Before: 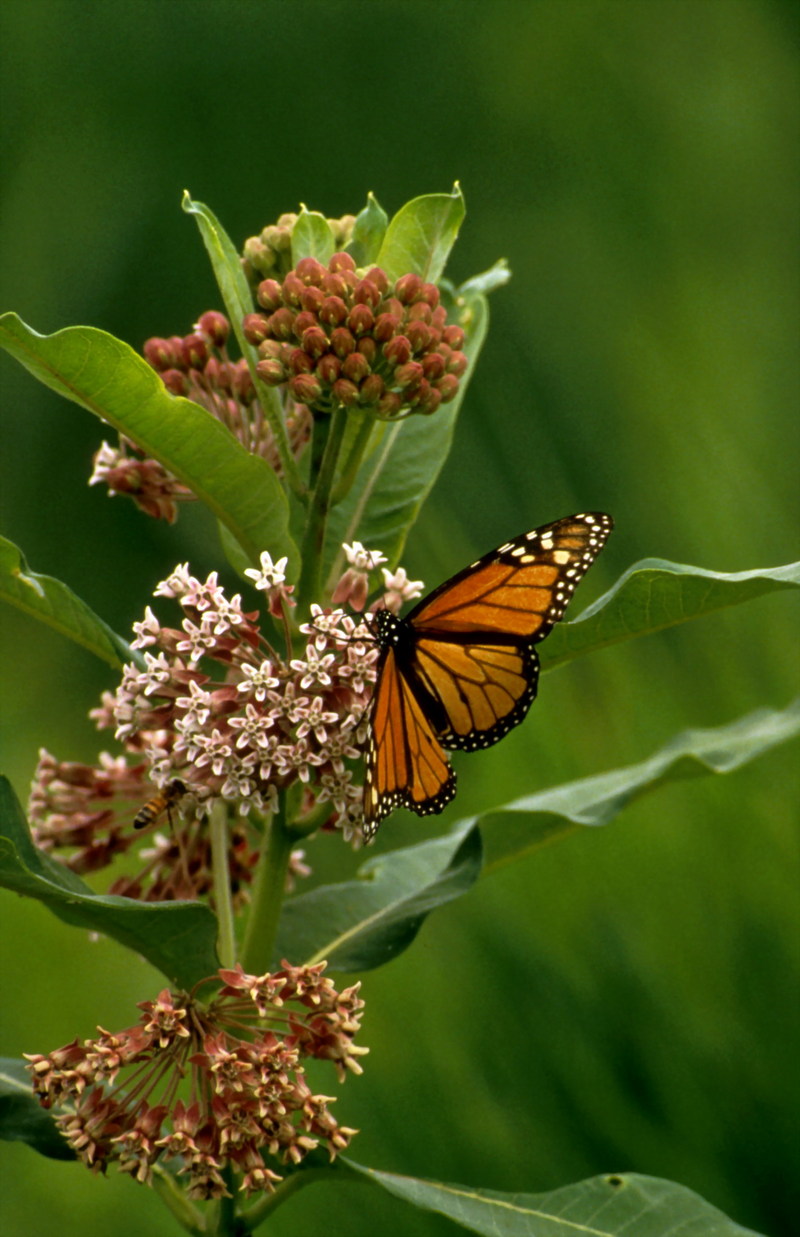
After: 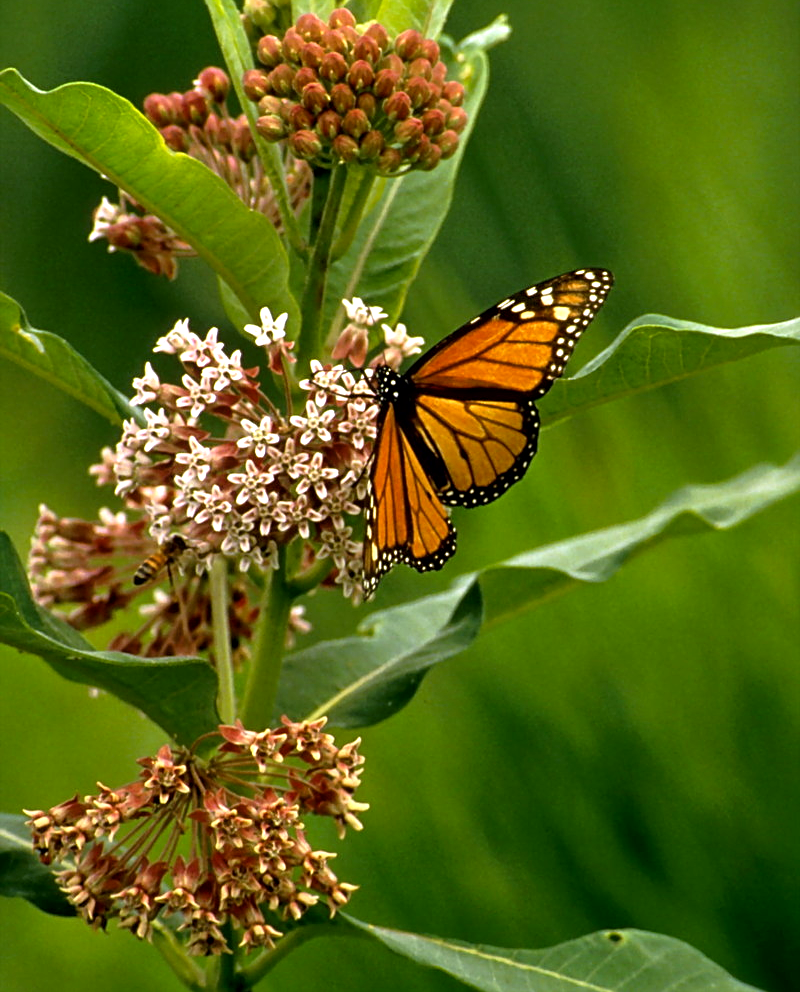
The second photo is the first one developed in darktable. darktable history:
exposure: exposure 0.565 EV, compensate exposure bias true, compensate highlight preservation false
local contrast: mode bilateral grid, contrast 99, coarseness 99, detail 109%, midtone range 0.2
crop and rotate: top 19.76%
color balance rgb: perceptual saturation grading › global saturation 17.037%, global vibrance -23.018%
sharpen: on, module defaults
